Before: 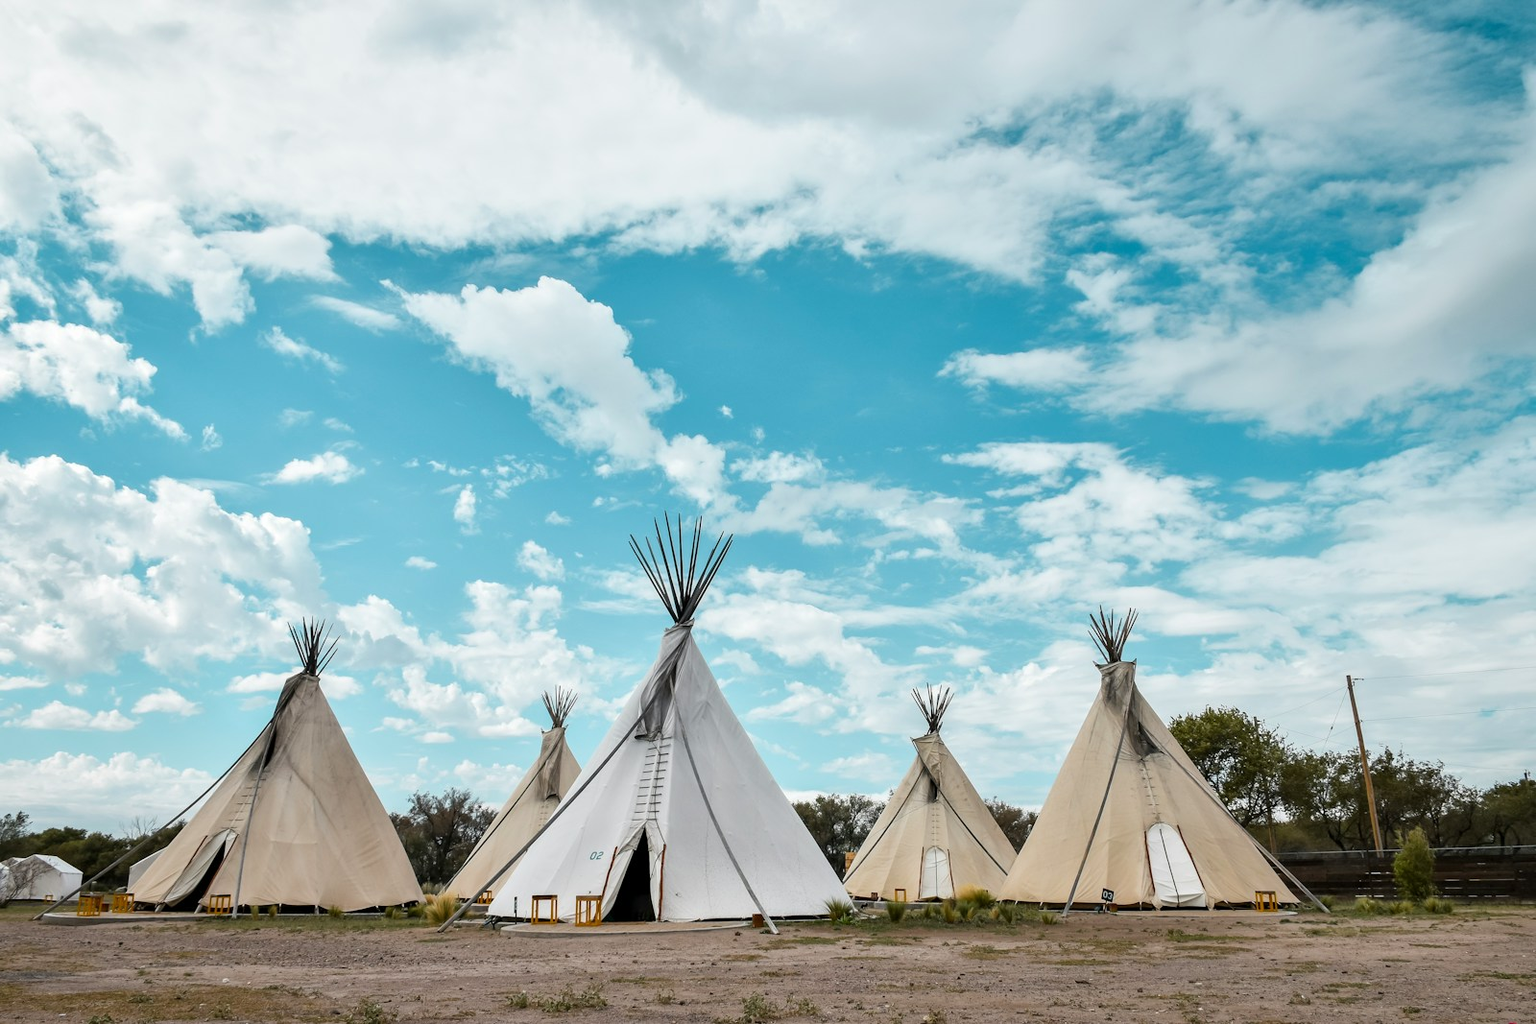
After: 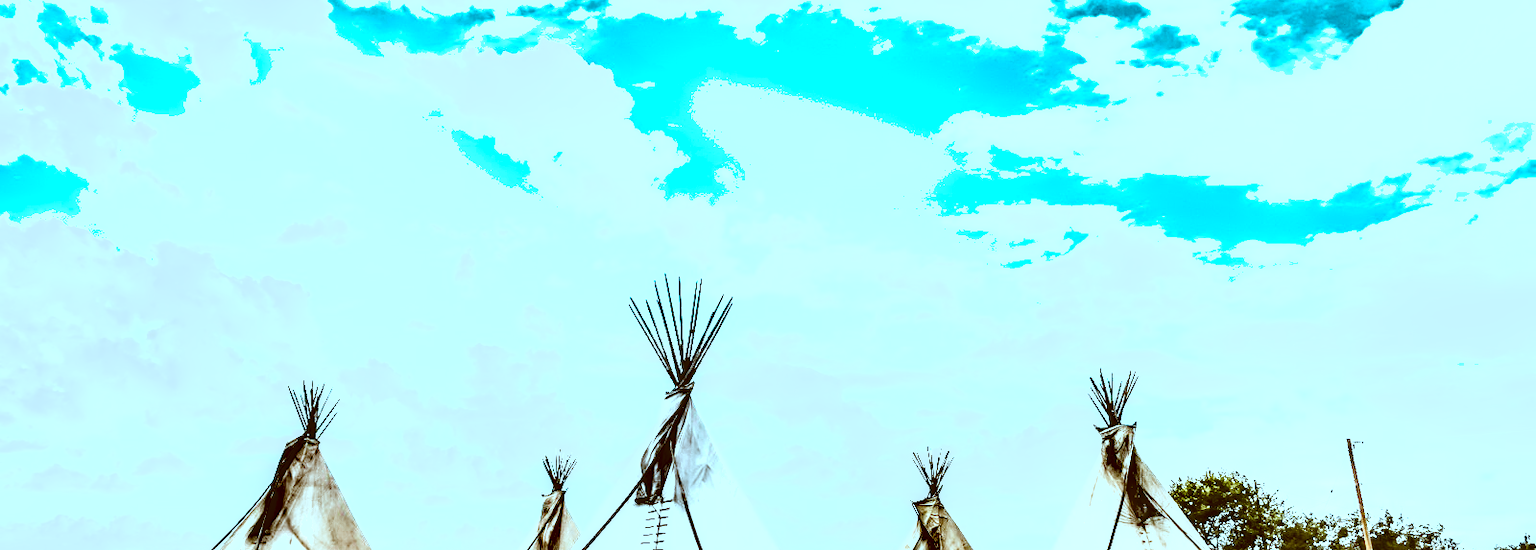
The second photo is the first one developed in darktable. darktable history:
crop and rotate: top 23.213%, bottom 23.016%
tone curve: curves: ch0 [(0, 0) (0.003, 0.047) (0.011, 0.051) (0.025, 0.051) (0.044, 0.057) (0.069, 0.068) (0.1, 0.076) (0.136, 0.108) (0.177, 0.166) (0.224, 0.229) (0.277, 0.299) (0.335, 0.364) (0.399, 0.46) (0.468, 0.553) (0.543, 0.639) (0.623, 0.724) (0.709, 0.808) (0.801, 0.886) (0.898, 0.954) (1, 1)], preserve colors none
color correction: highlights a* -14.19, highlights b* -16.79, shadows a* 10.03, shadows b* 29.16
shadows and highlights: soften with gaussian
local contrast: detail 130%
tone equalizer: -8 EV -0.428 EV, -7 EV -0.385 EV, -6 EV -0.352 EV, -5 EV -0.24 EV, -3 EV 0.229 EV, -2 EV 0.317 EV, -1 EV 0.379 EV, +0 EV 0.426 EV, edges refinement/feathering 500, mask exposure compensation -1.57 EV, preserve details no
exposure: black level correction 0, exposure 1.387 EV, compensate highlight preservation false
contrast equalizer: y [[0.783, 0.666, 0.575, 0.77, 0.556, 0.501], [0.5 ×6], [0.5 ×6], [0, 0.02, 0.272, 0.399, 0.062, 0], [0 ×6]]
